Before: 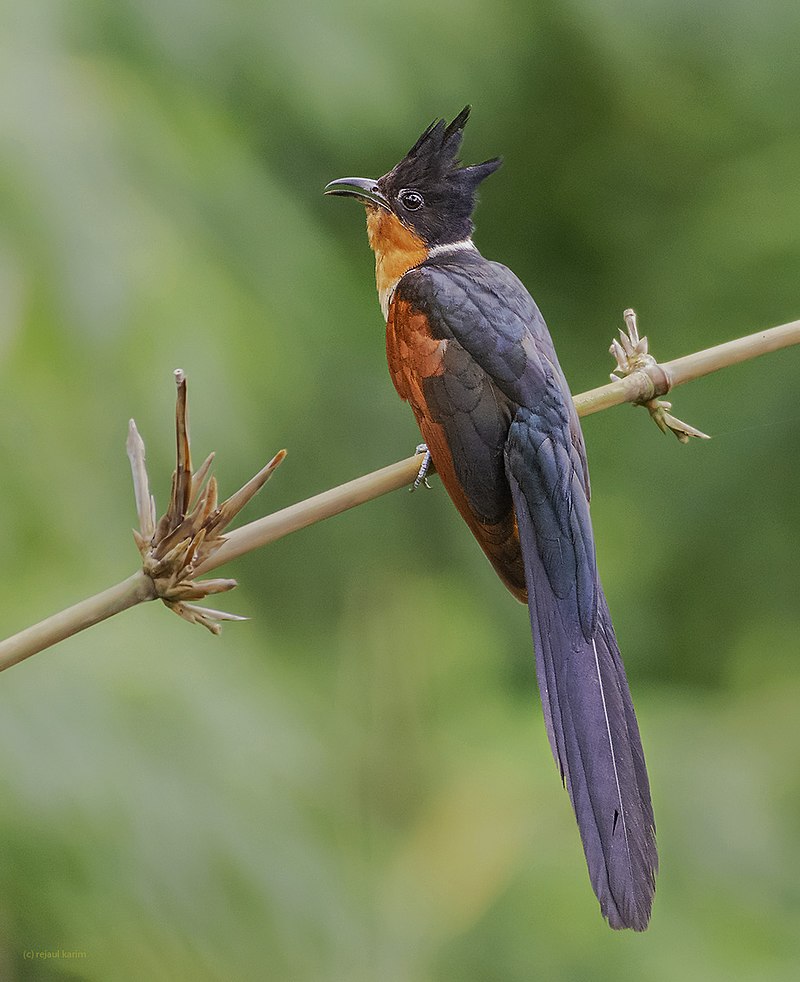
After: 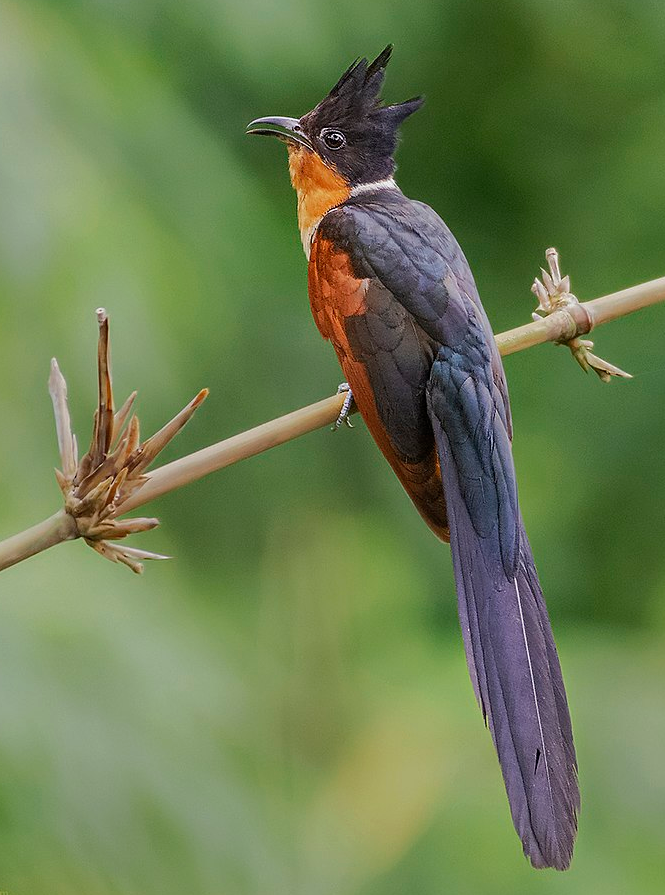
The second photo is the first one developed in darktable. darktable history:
crop: left 9.788%, top 6.225%, right 7.064%, bottom 2.577%
